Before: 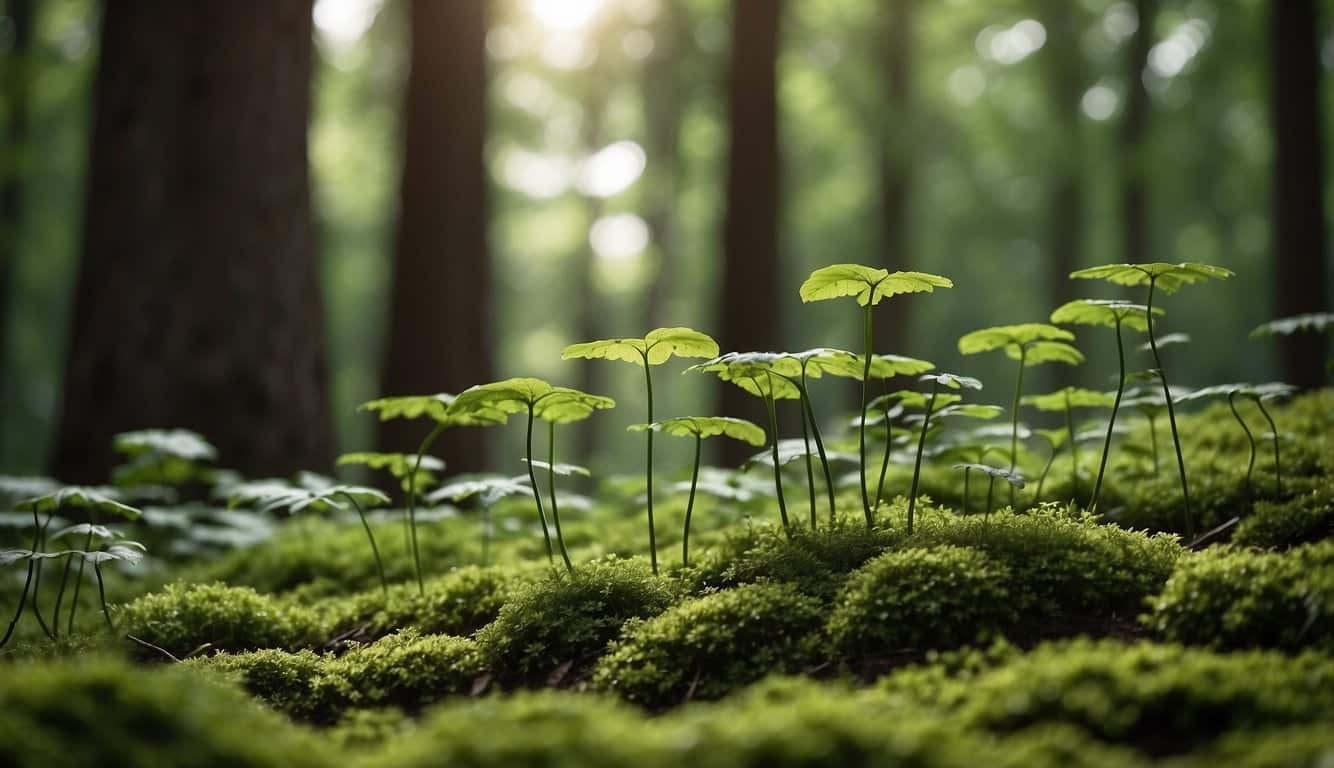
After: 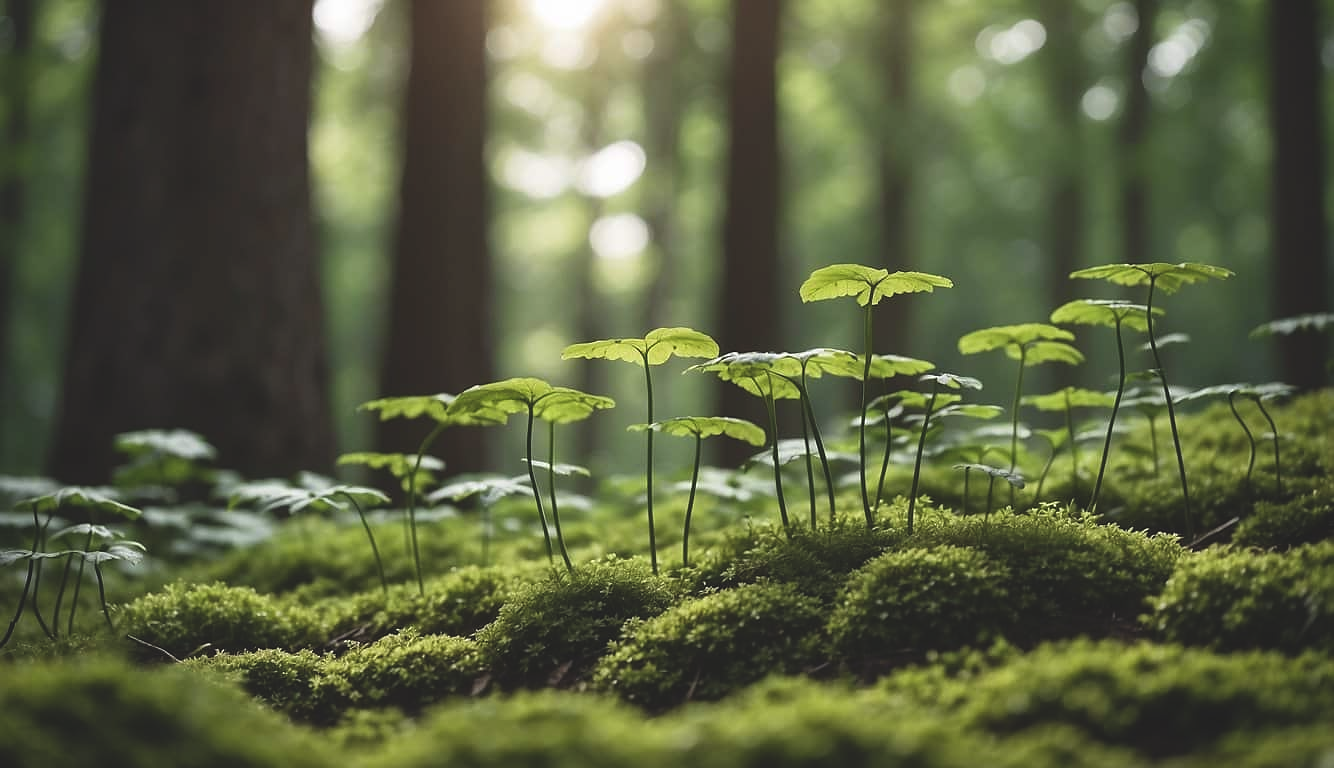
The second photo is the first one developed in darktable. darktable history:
sharpen: radius 1
exposure: black level correction -0.015, compensate highlight preservation false
